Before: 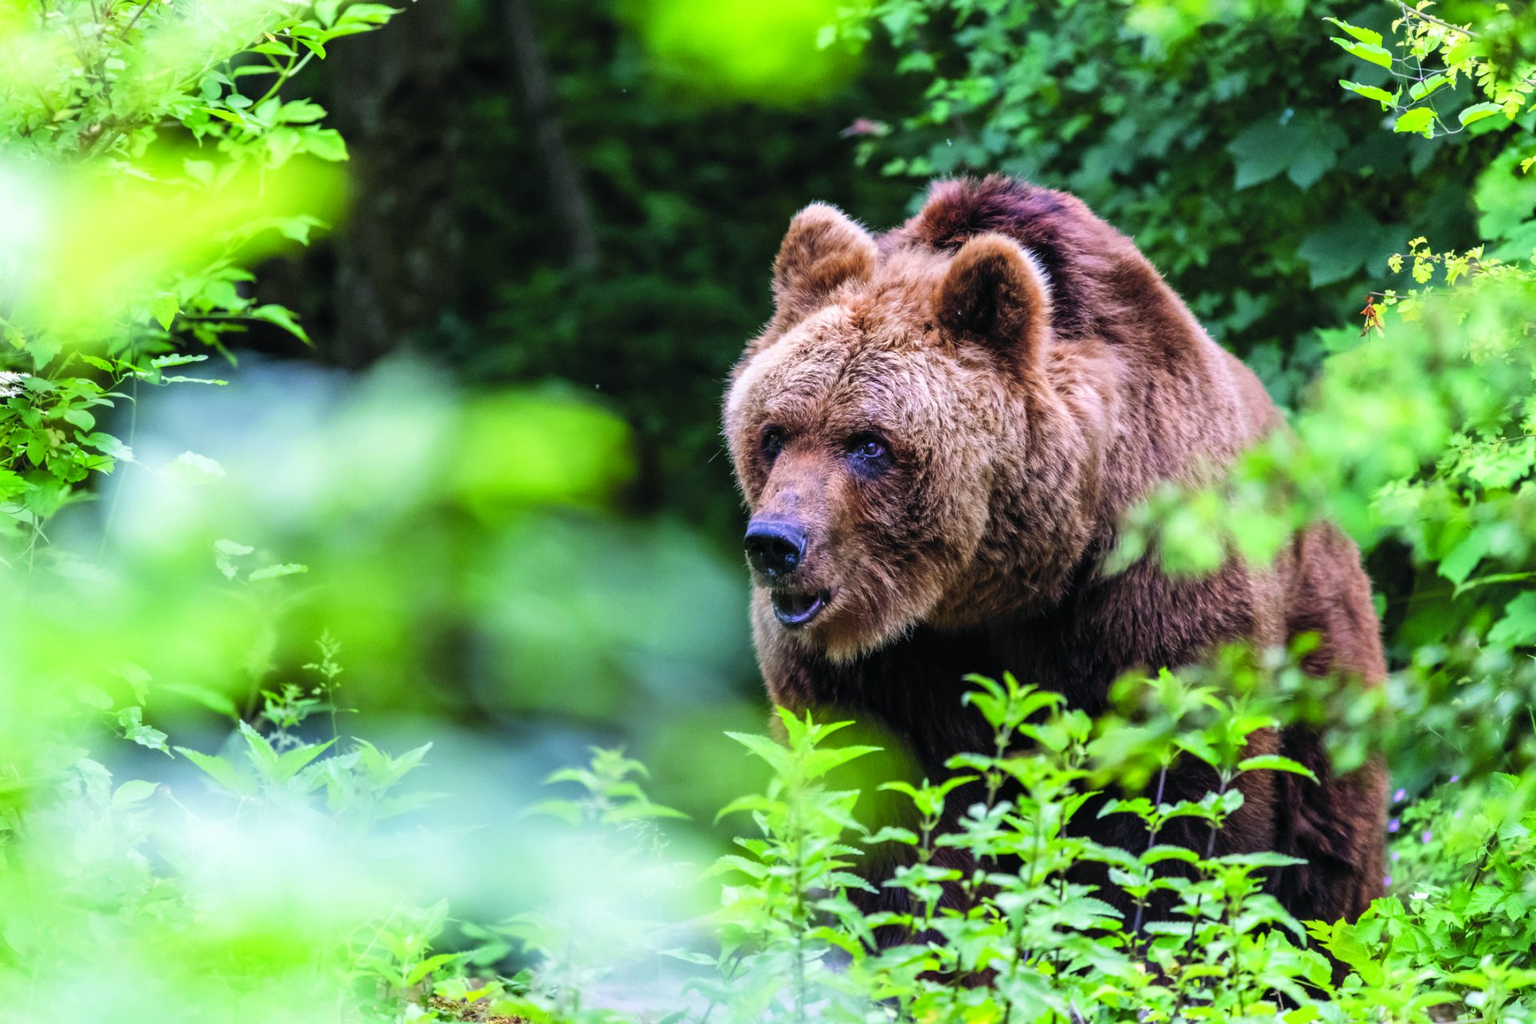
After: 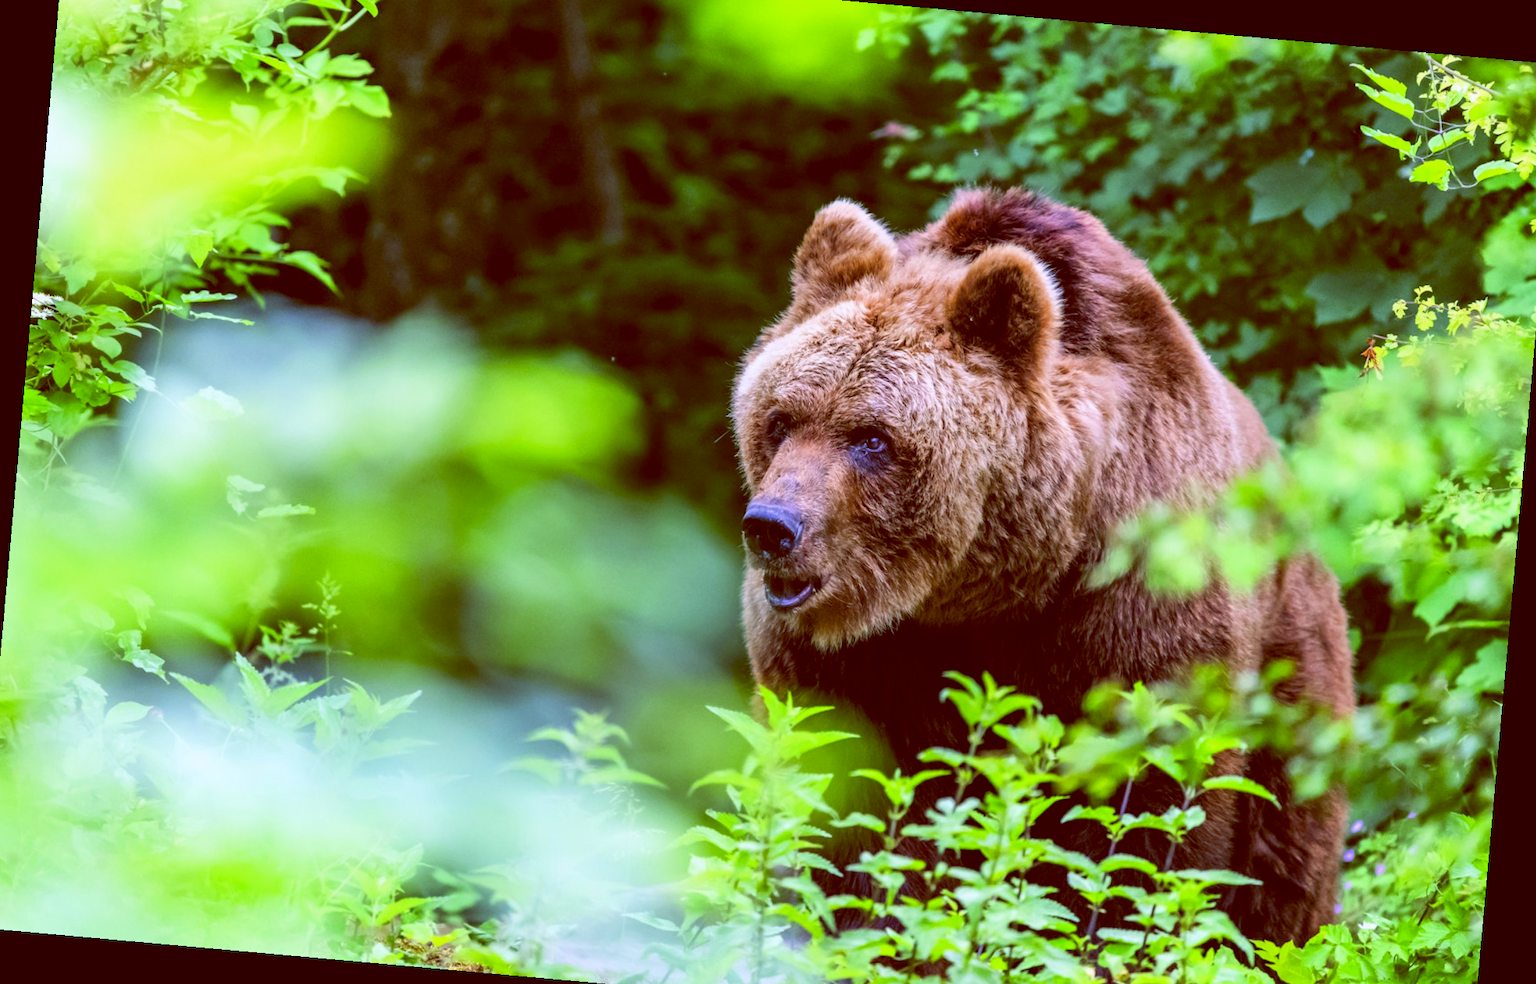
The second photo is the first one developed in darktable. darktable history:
crop: left 1.507%, top 6.147%, right 1.379%, bottom 6.637%
color balance: lift [1, 1.011, 0.999, 0.989], gamma [1.109, 1.045, 1.039, 0.955], gain [0.917, 0.936, 0.952, 1.064], contrast 2.32%, contrast fulcrum 19%, output saturation 101%
rotate and perspective: rotation 5.12°, automatic cropping off
